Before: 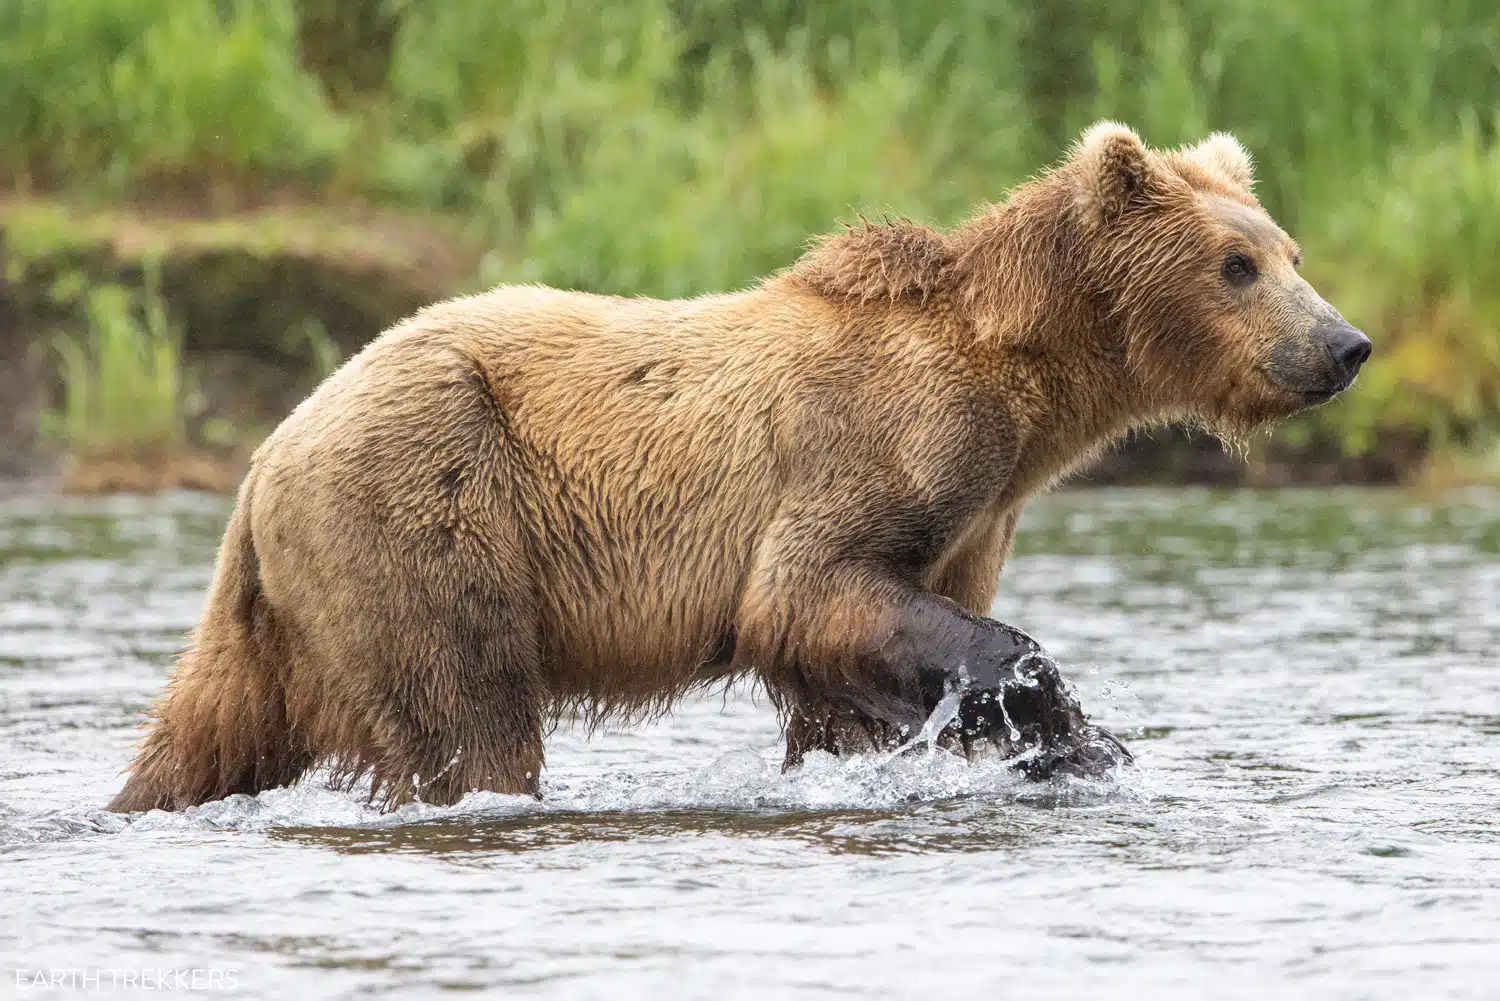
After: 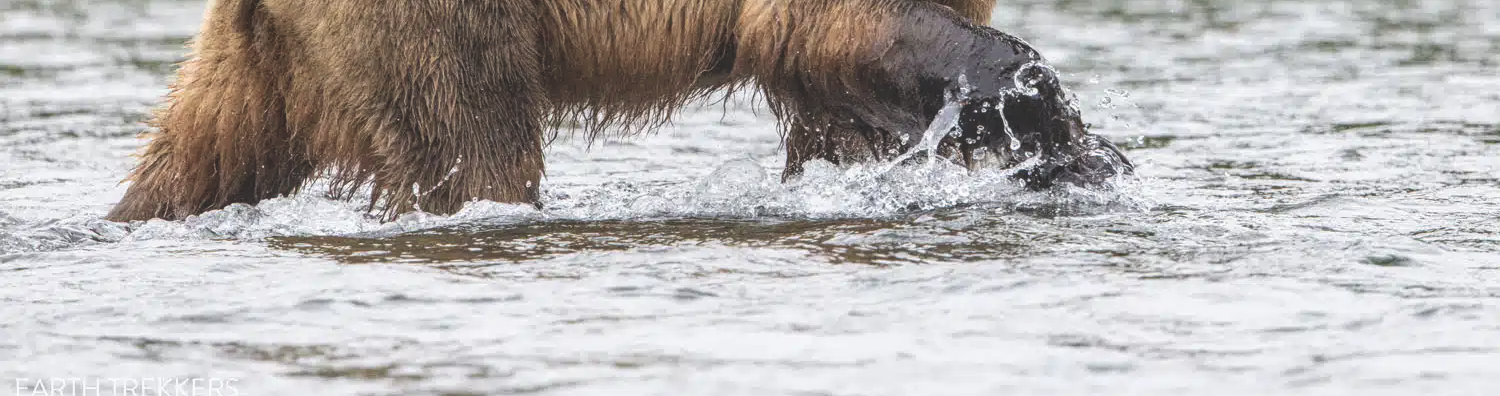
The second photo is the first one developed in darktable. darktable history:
crop and rotate: top 59.043%, bottom 1.36%
local contrast: on, module defaults
exposure: black level correction -0.025, exposure -0.118 EV, compensate highlight preservation false
